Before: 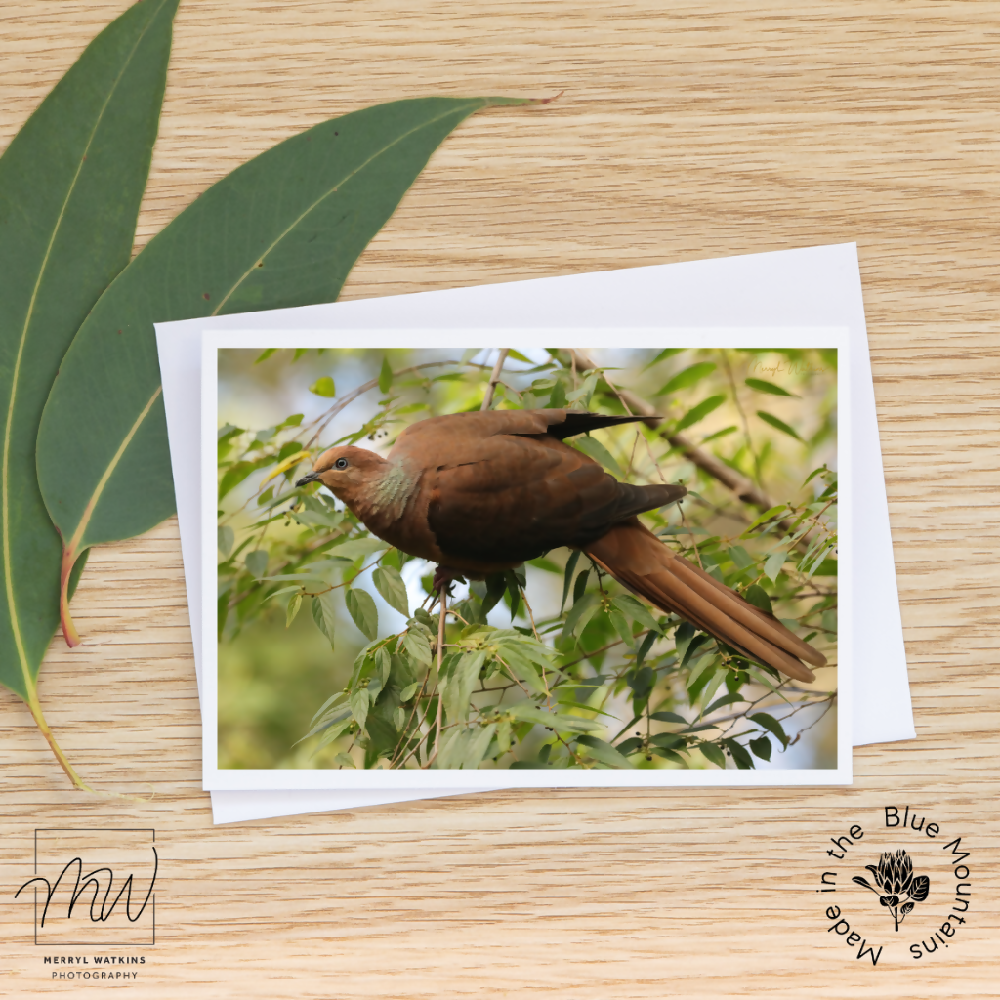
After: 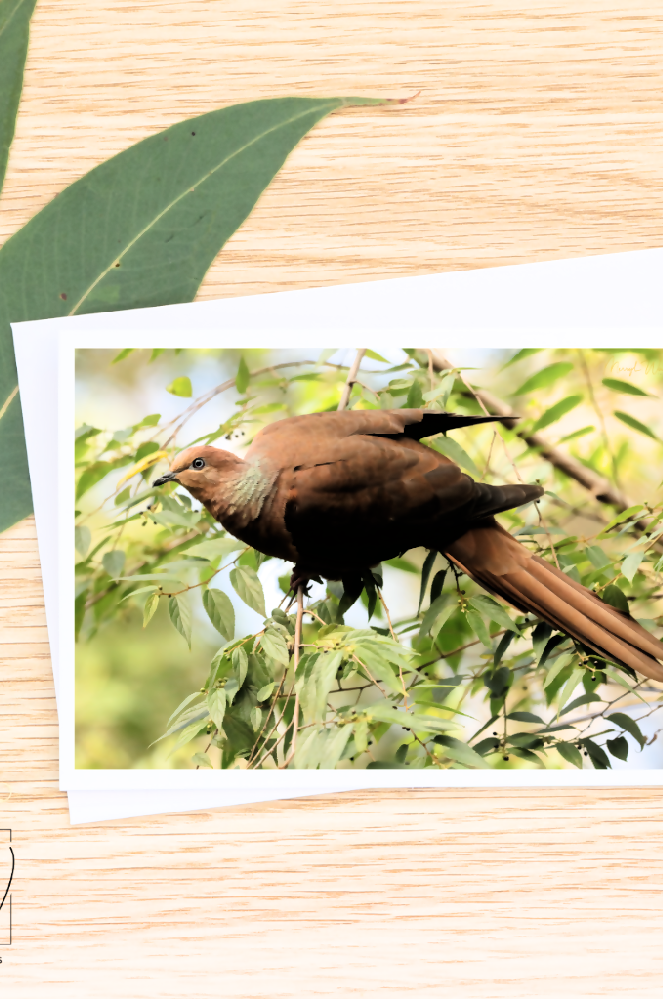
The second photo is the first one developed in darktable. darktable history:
exposure: black level correction 0, exposure 0.691 EV, compensate highlight preservation false
haze removal: strength -0.04, adaptive false
crop and rotate: left 14.333%, right 19.277%
filmic rgb: black relative exposure -3.97 EV, white relative exposure 3 EV, hardness 2.99, contrast 1.492
